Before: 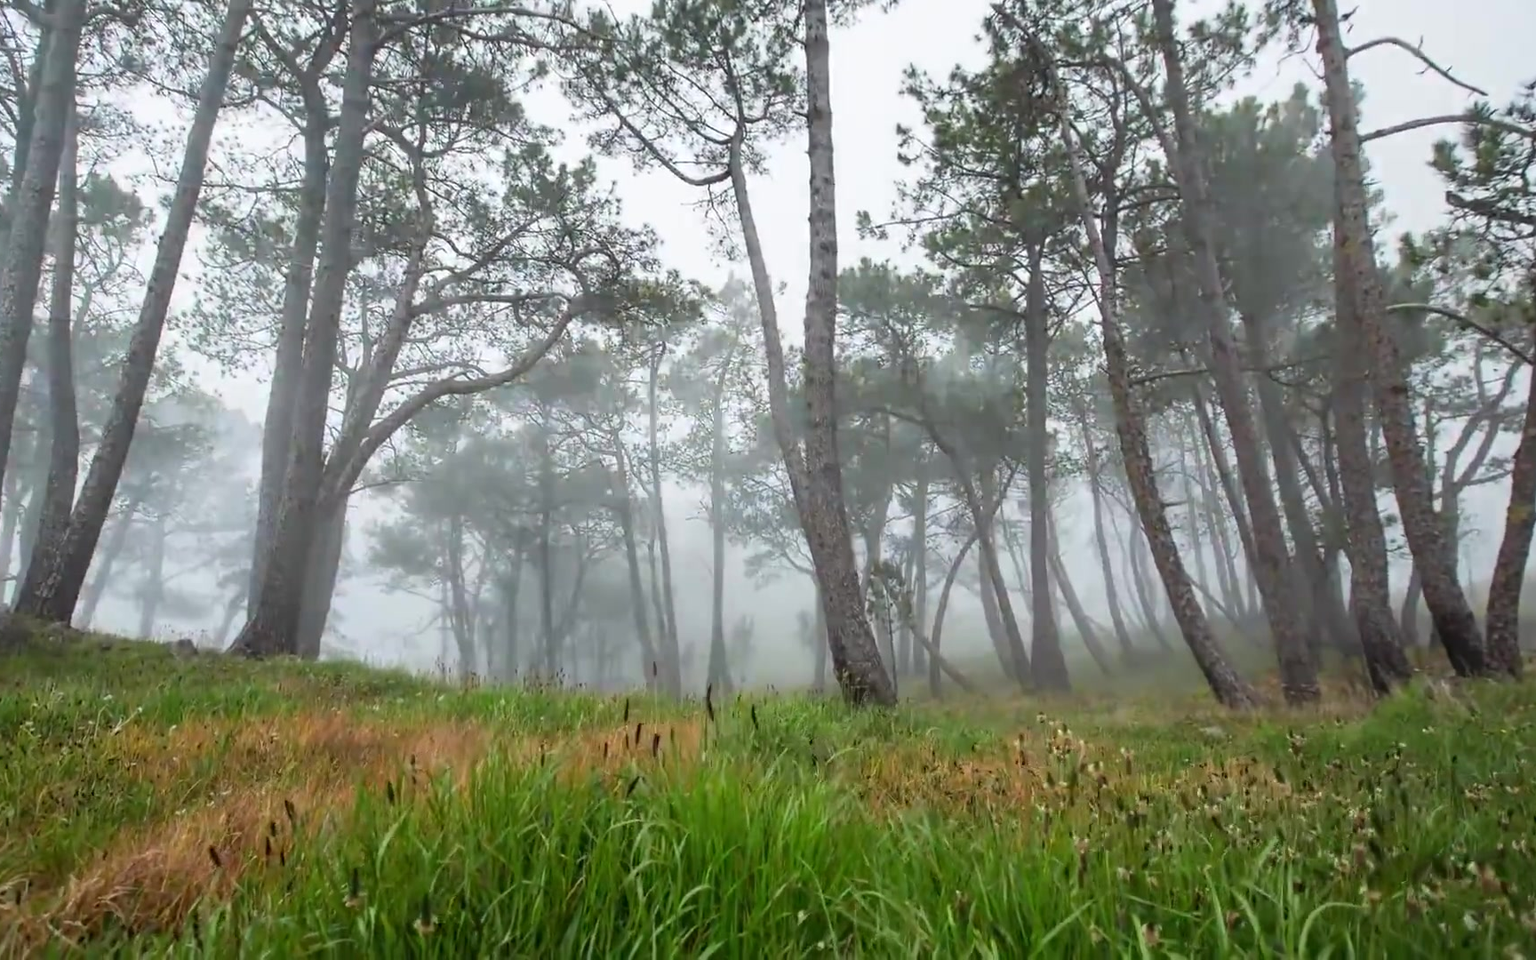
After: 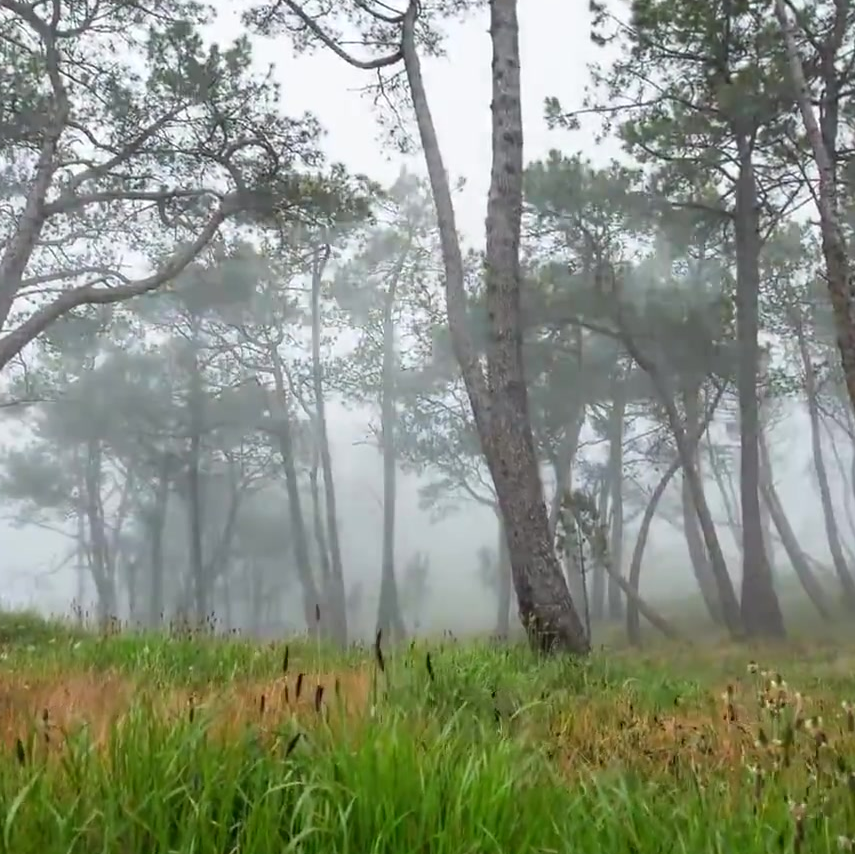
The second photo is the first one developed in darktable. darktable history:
crop and rotate: angle 0.011°, left 24.25%, top 13.033%, right 26.204%, bottom 7.81%
